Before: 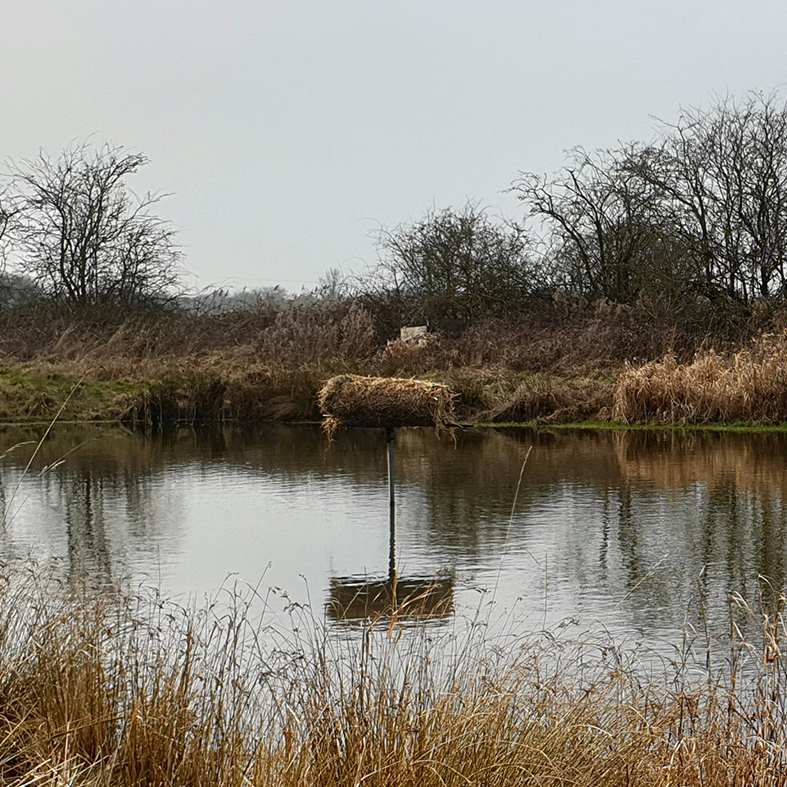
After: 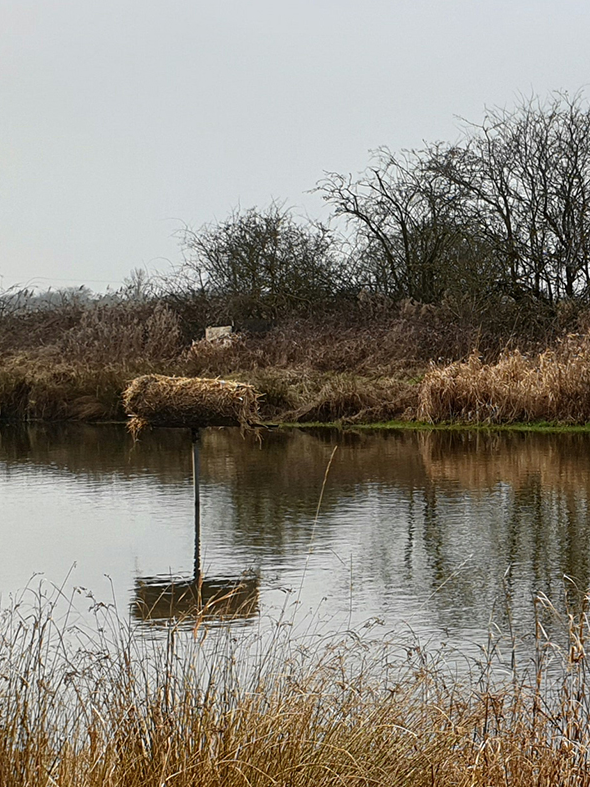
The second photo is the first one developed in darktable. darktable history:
crop and rotate: left 24.913%
